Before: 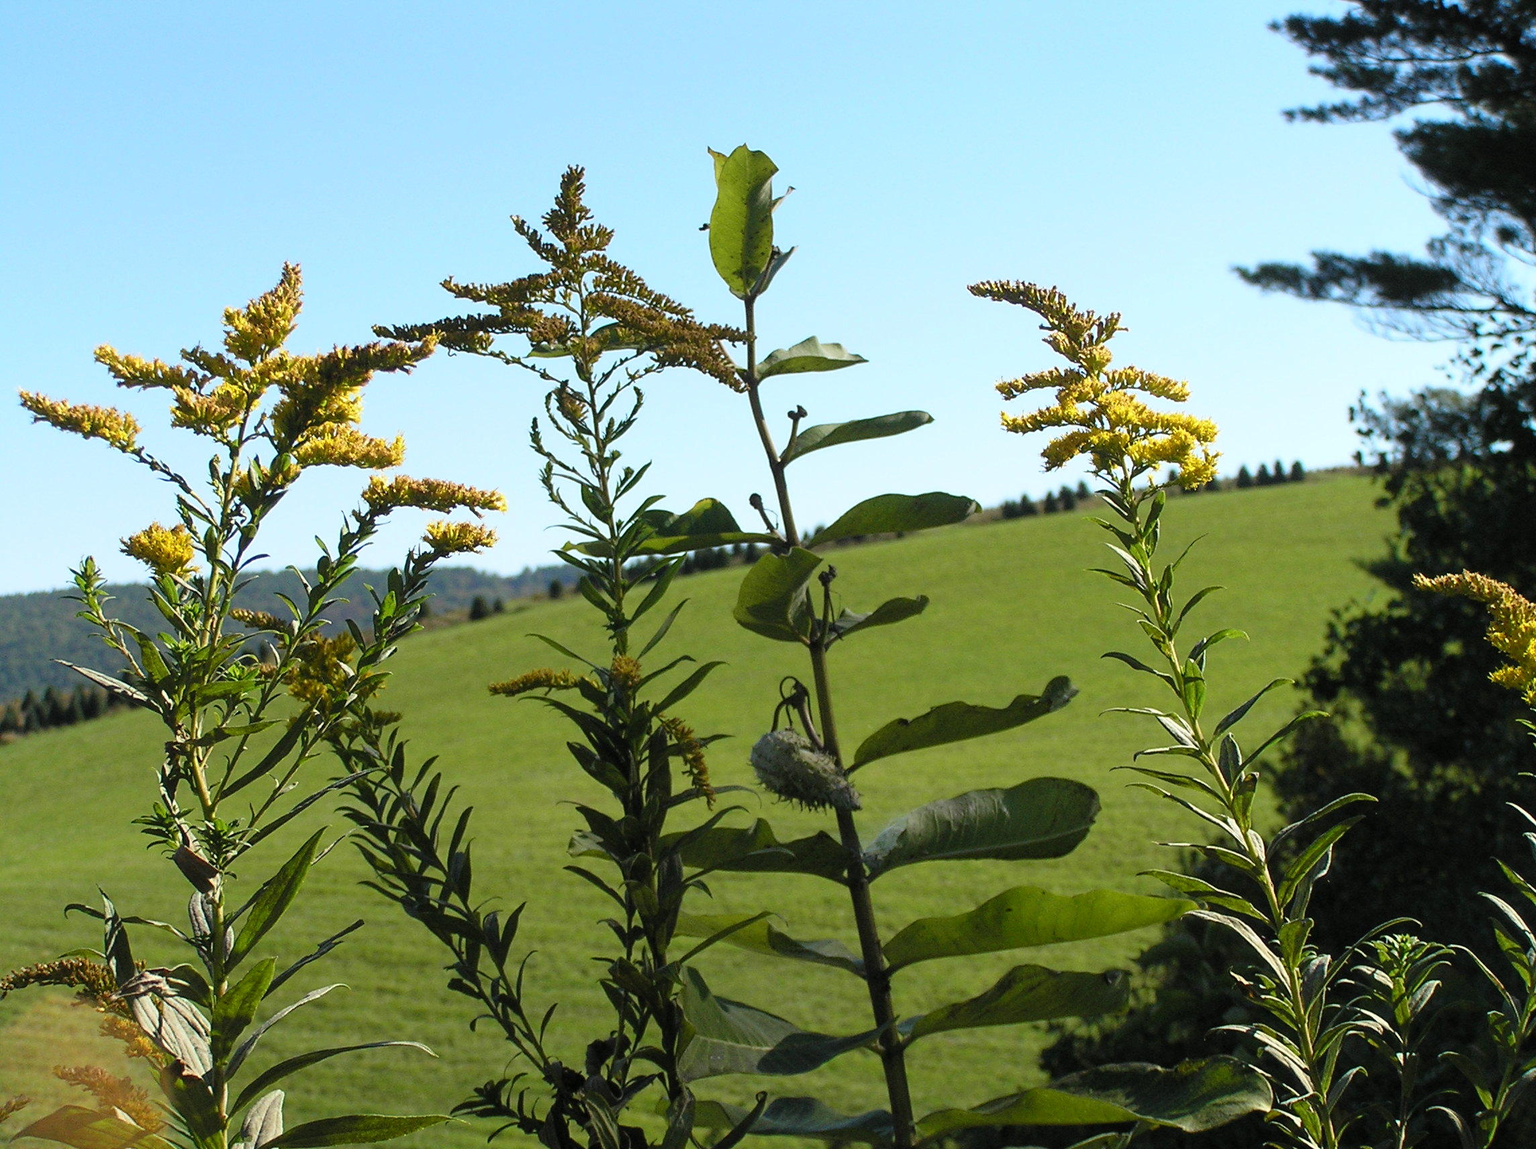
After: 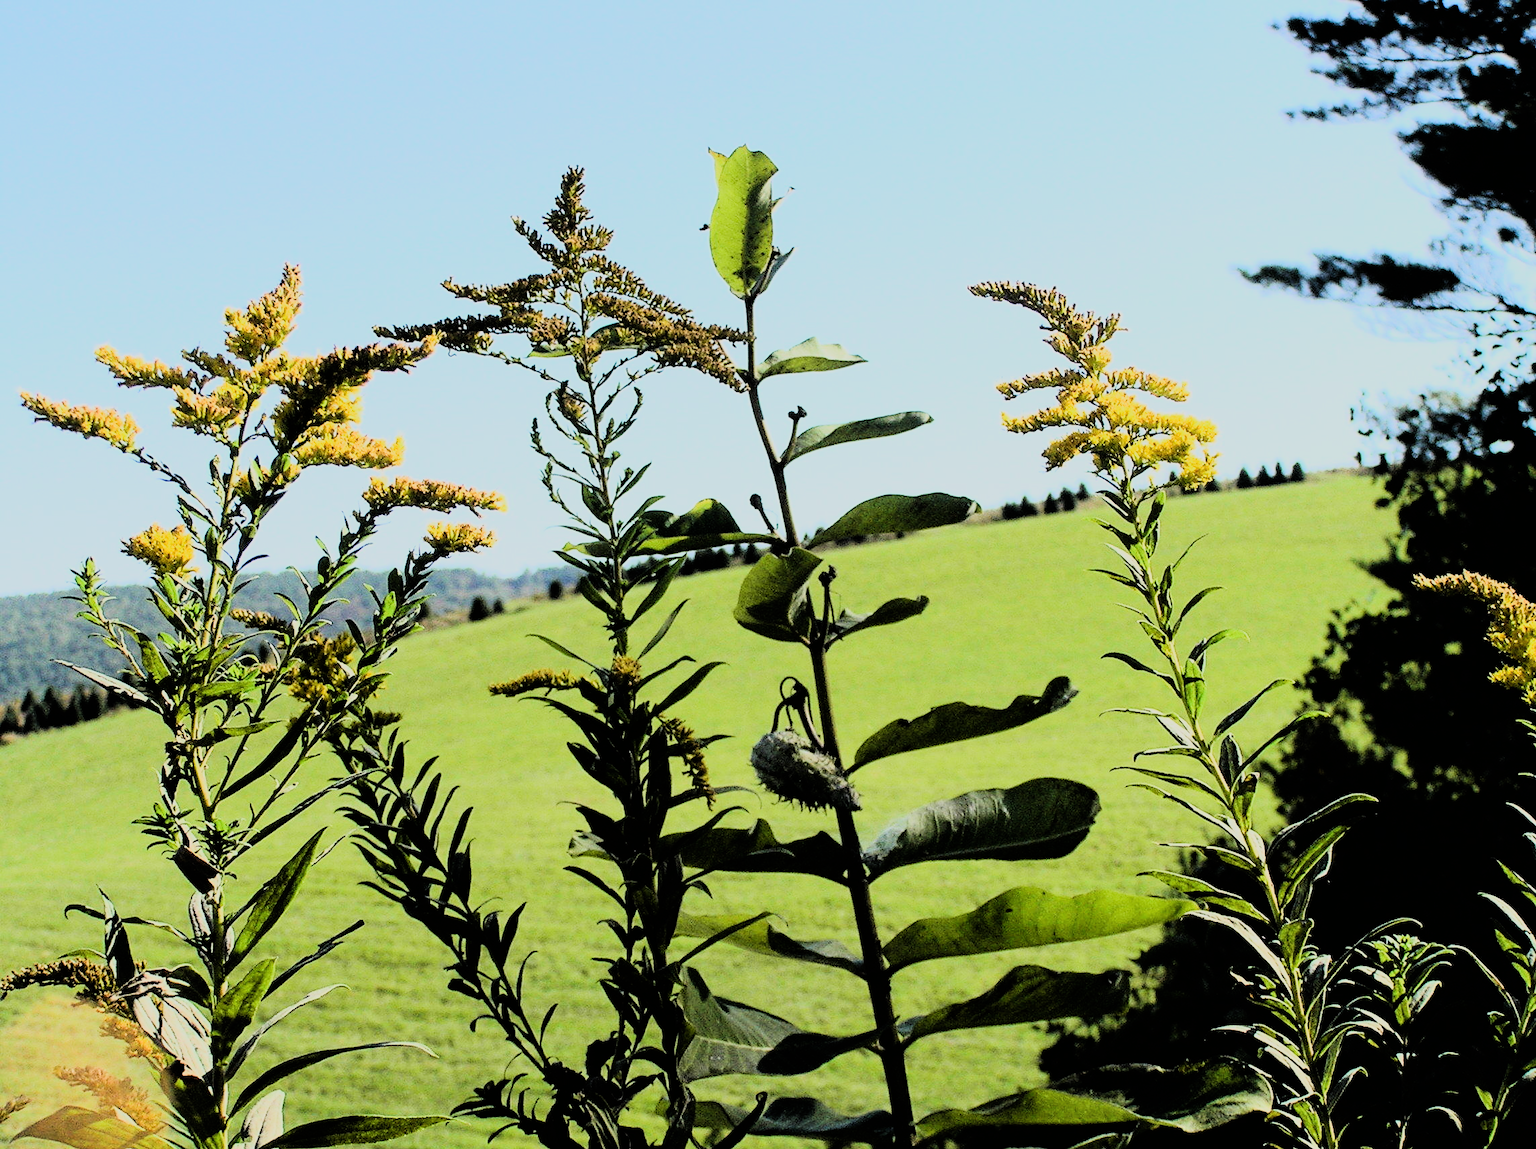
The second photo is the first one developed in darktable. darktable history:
filmic rgb: black relative exposure -7.65 EV, white relative exposure 4.56 EV, hardness 3.61, contrast 1.106
rgb curve: curves: ch0 [(0, 0) (0.21, 0.15) (0.24, 0.21) (0.5, 0.75) (0.75, 0.96) (0.89, 0.99) (1, 1)]; ch1 [(0, 0.02) (0.21, 0.13) (0.25, 0.2) (0.5, 0.67) (0.75, 0.9) (0.89, 0.97) (1, 1)]; ch2 [(0, 0.02) (0.21, 0.13) (0.25, 0.2) (0.5, 0.67) (0.75, 0.9) (0.89, 0.97) (1, 1)], compensate middle gray true
exposure: black level correction 0.001, exposure 0.014 EV, compensate highlight preservation false
shadows and highlights: shadows 12, white point adjustment 1.2, highlights -0.36, soften with gaussian
